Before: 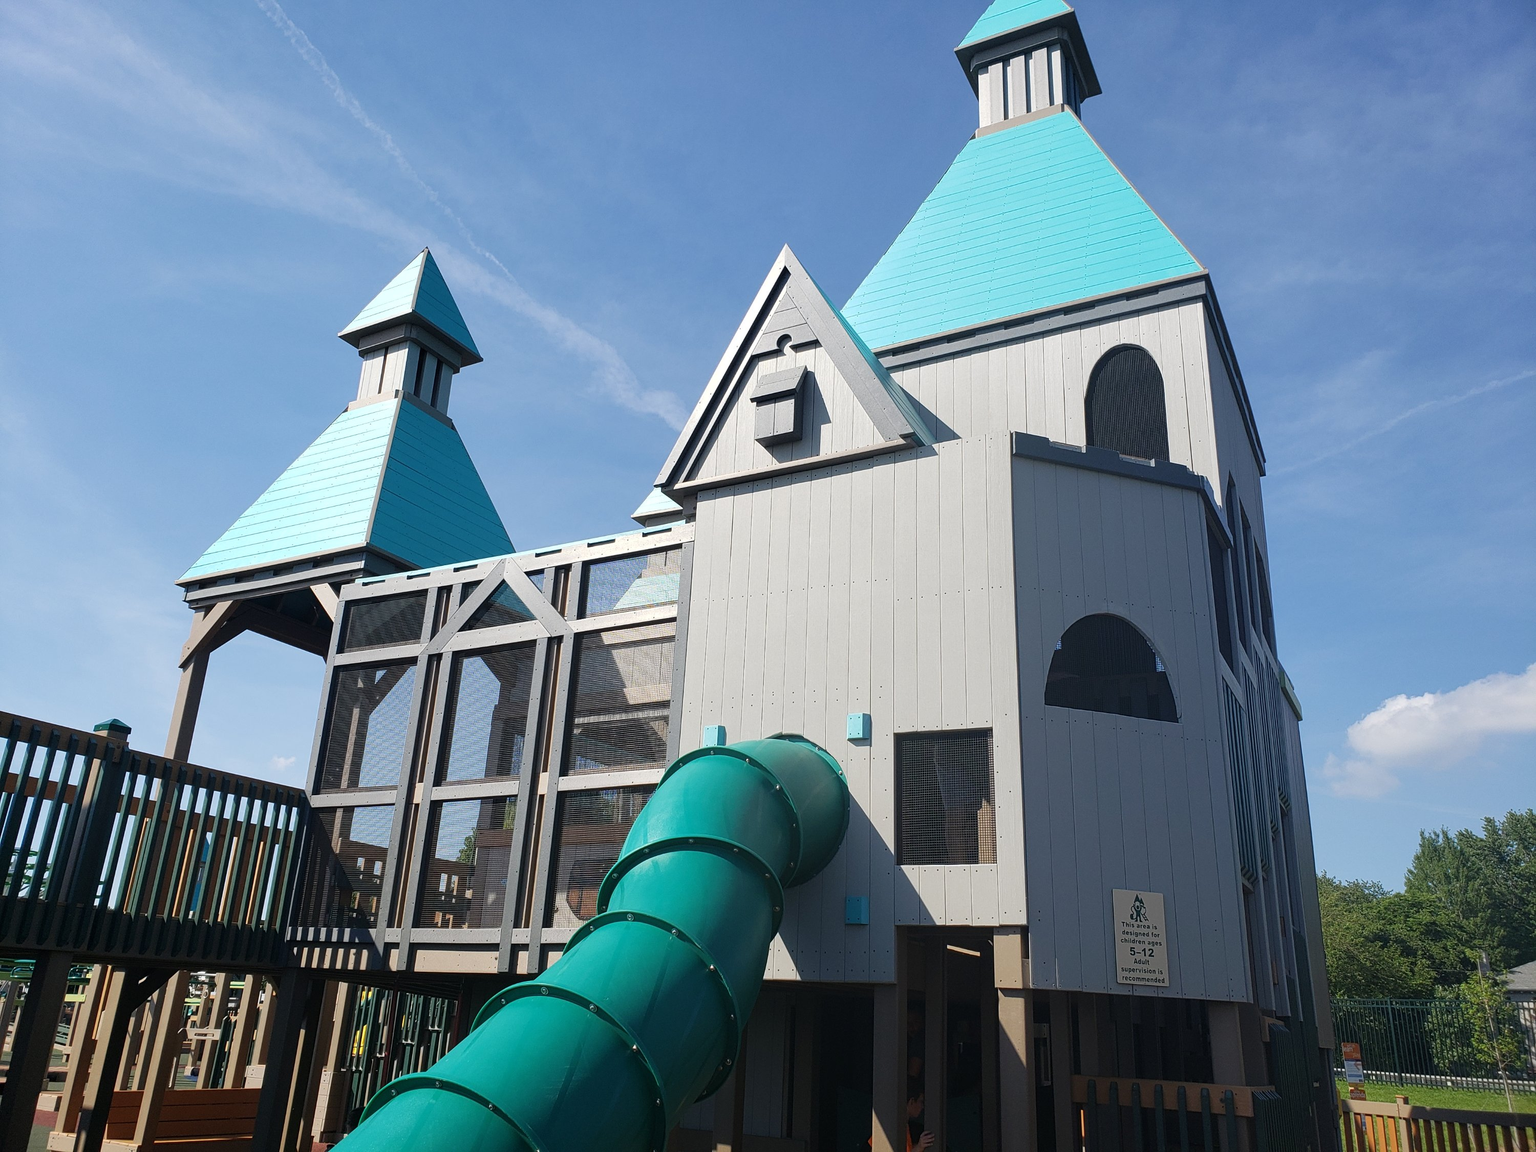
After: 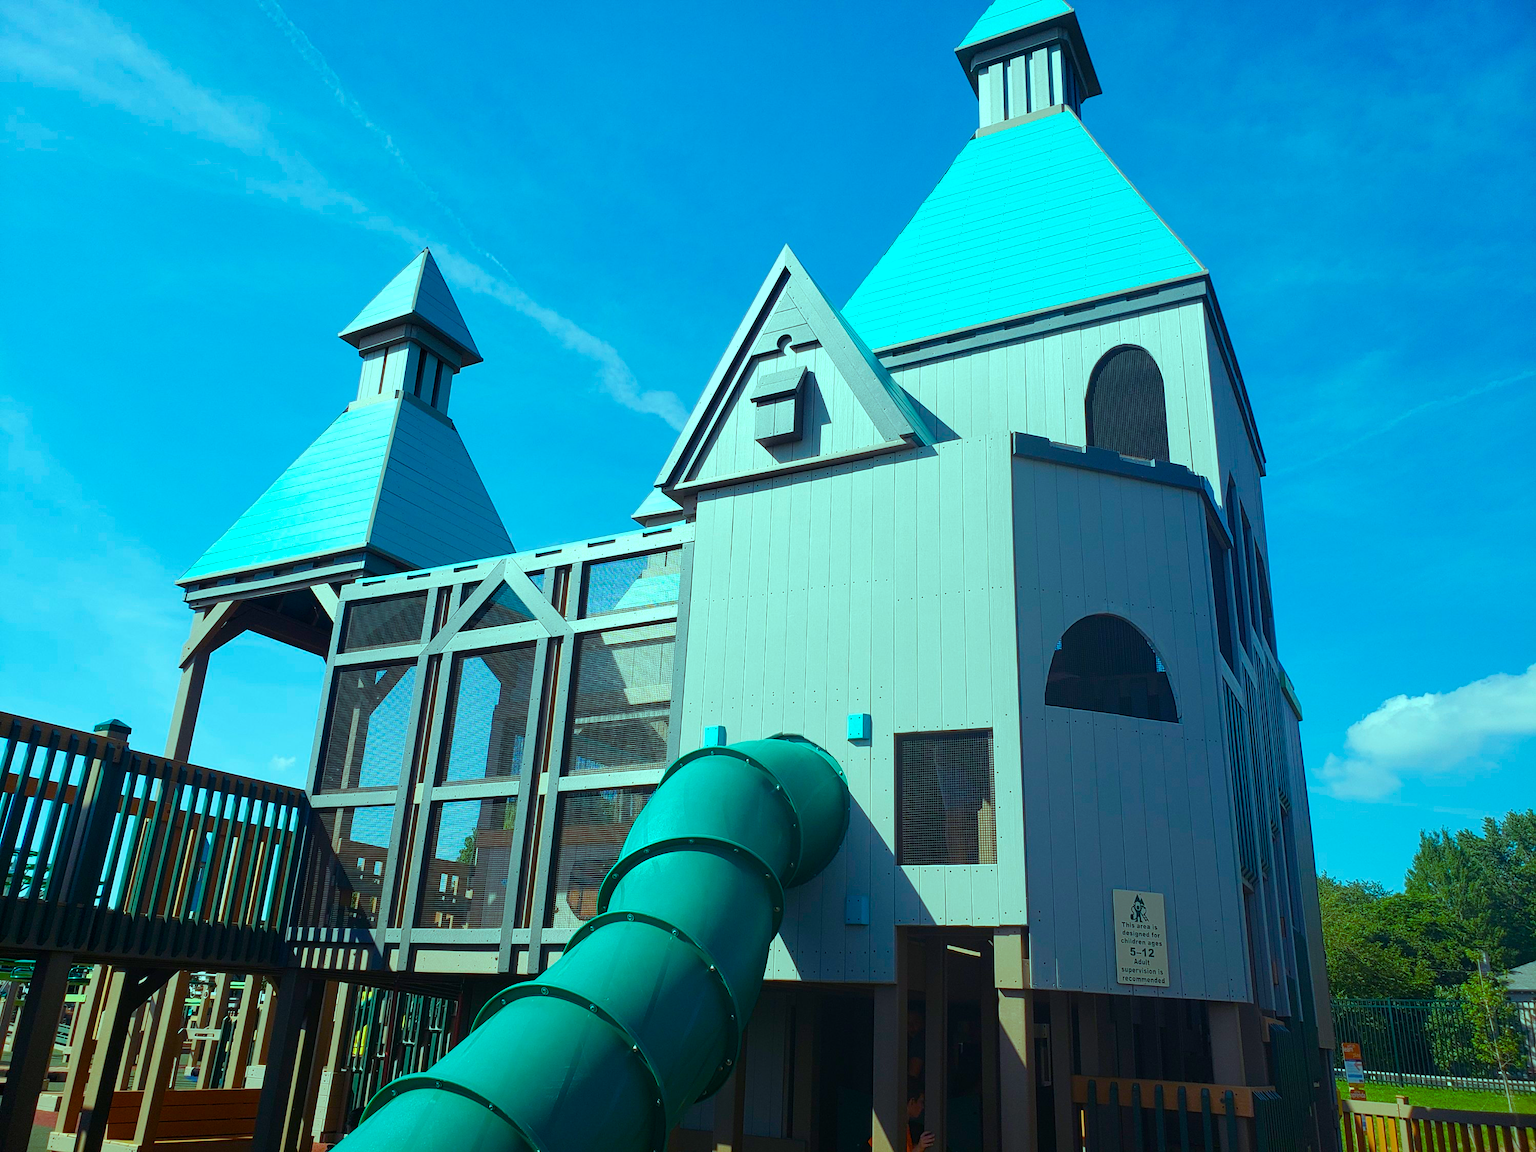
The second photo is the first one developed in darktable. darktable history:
color balance rgb: highlights gain › chroma 7.555%, highlights gain › hue 183.98°, perceptual saturation grading › global saturation 20%, perceptual saturation grading › highlights -24.979%, perceptual saturation grading › shadows 50.073%, global vibrance 40.726%
